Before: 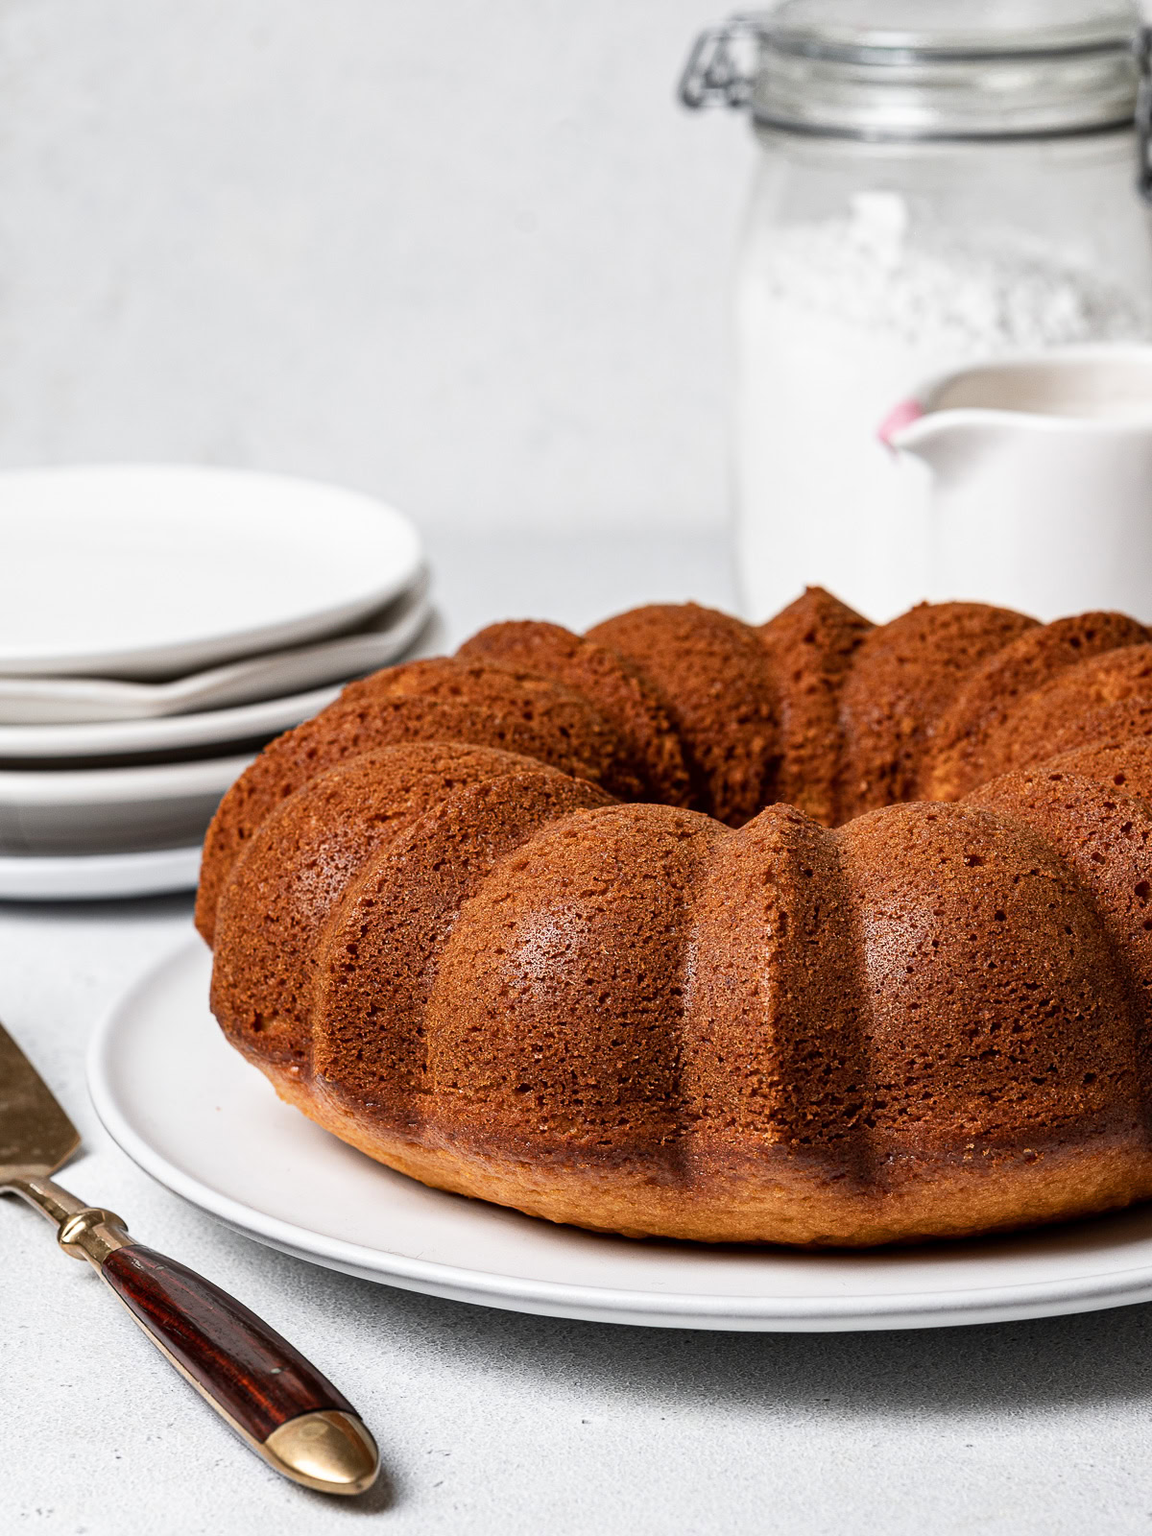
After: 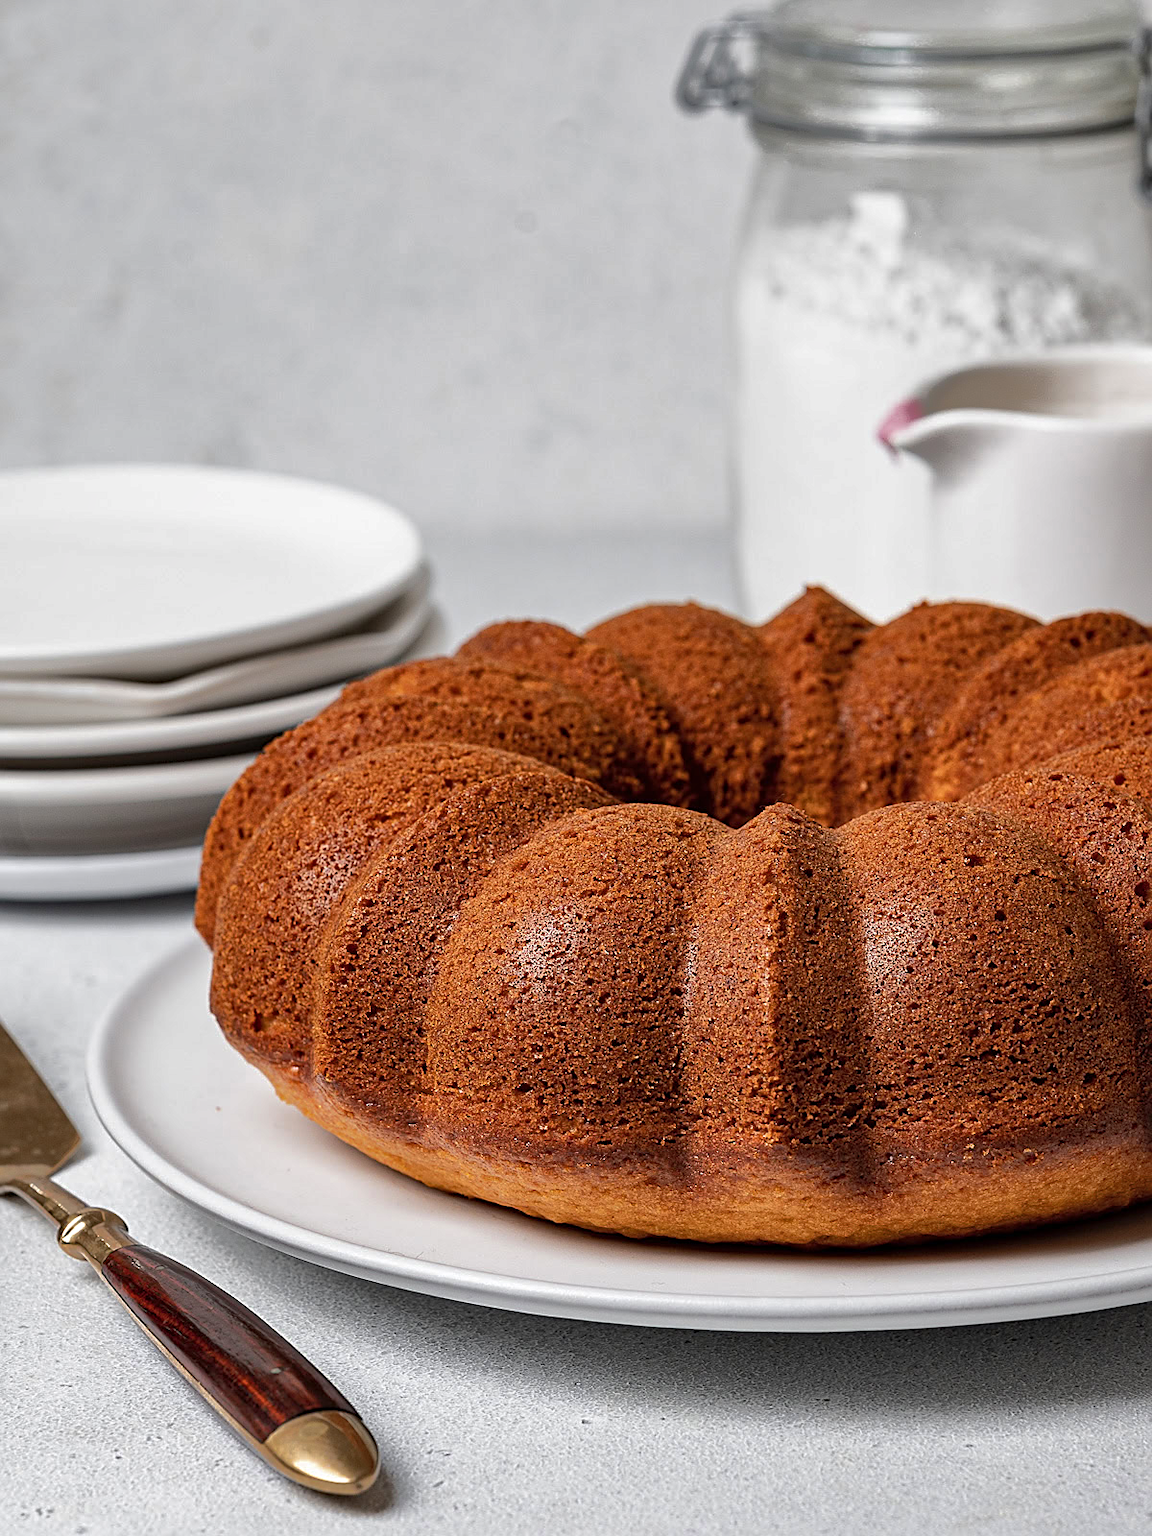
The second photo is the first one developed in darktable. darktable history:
shadows and highlights: shadows 40.2, highlights -59.82
sharpen: on, module defaults
